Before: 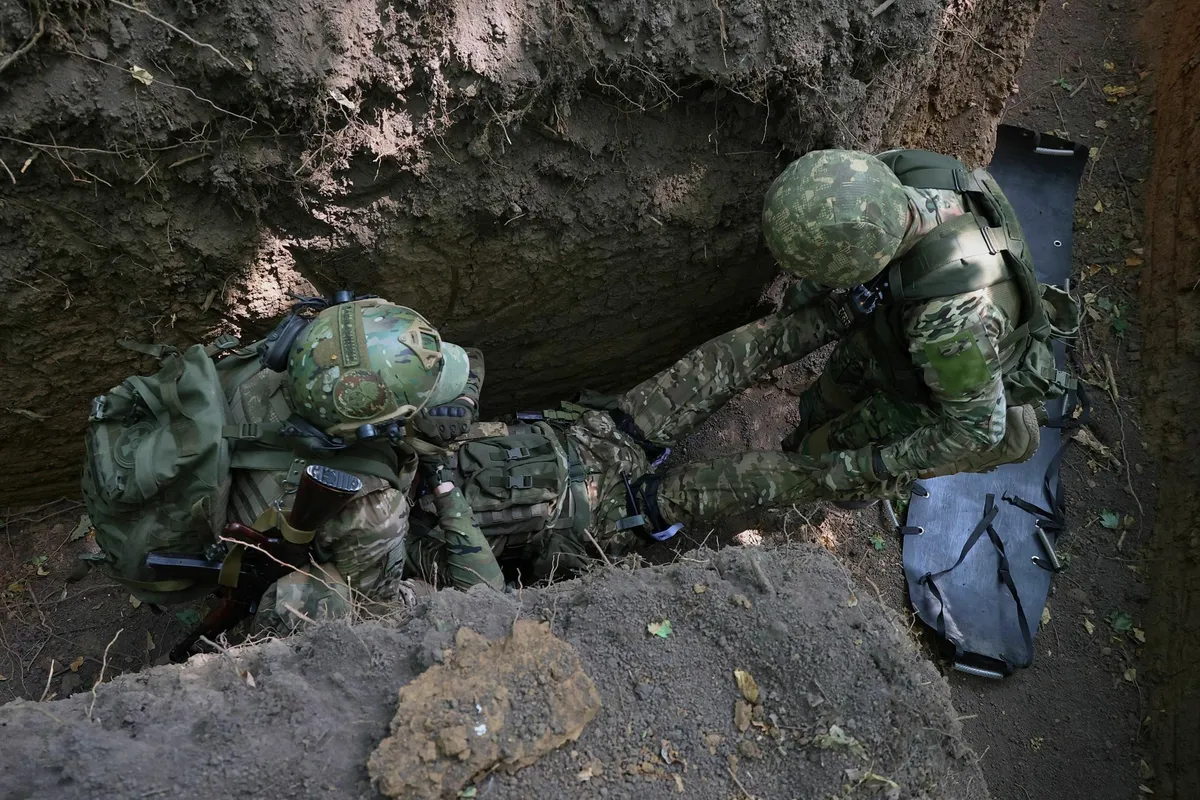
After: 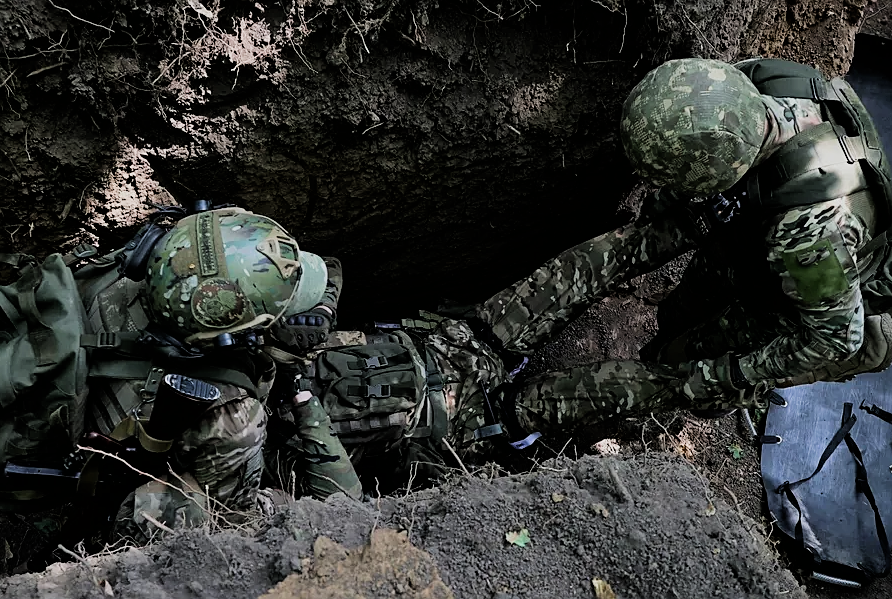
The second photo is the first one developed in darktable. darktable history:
sharpen: on, module defaults
crop and rotate: left 11.9%, top 11.389%, right 13.693%, bottom 13.703%
filmic rgb: black relative exposure -5.11 EV, white relative exposure 3.98 EV, hardness 2.9, contrast 1.298, highlights saturation mix -28.93%
